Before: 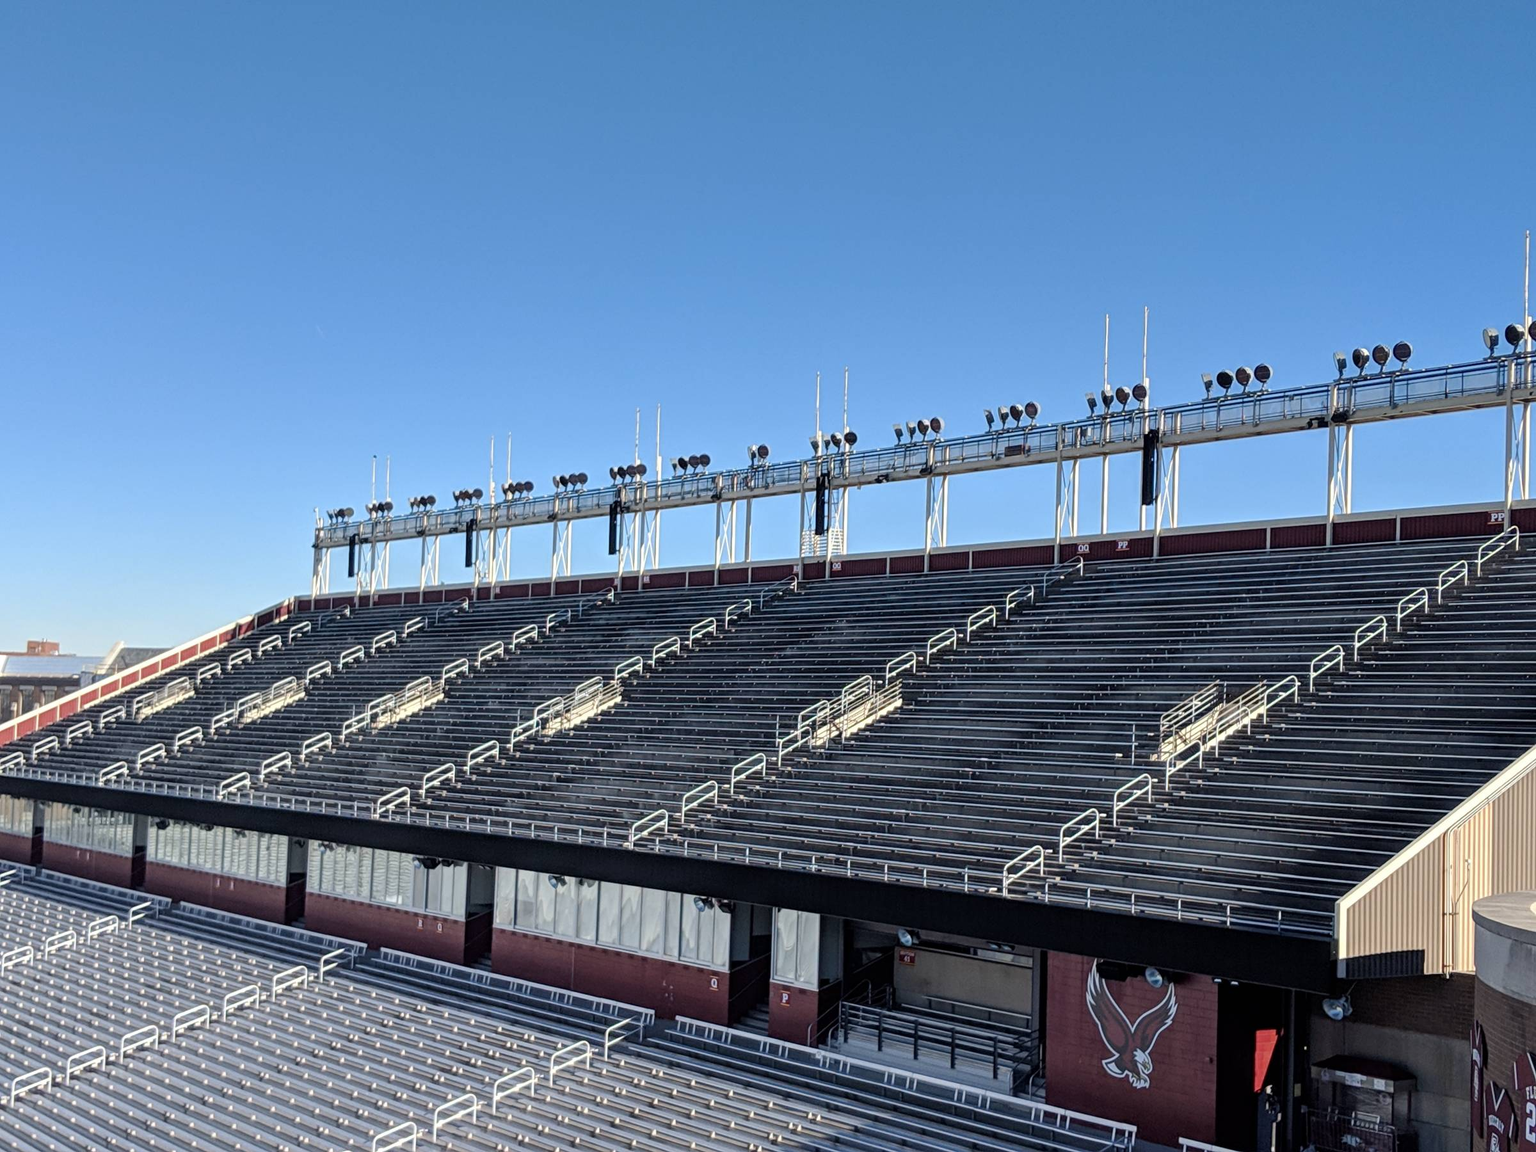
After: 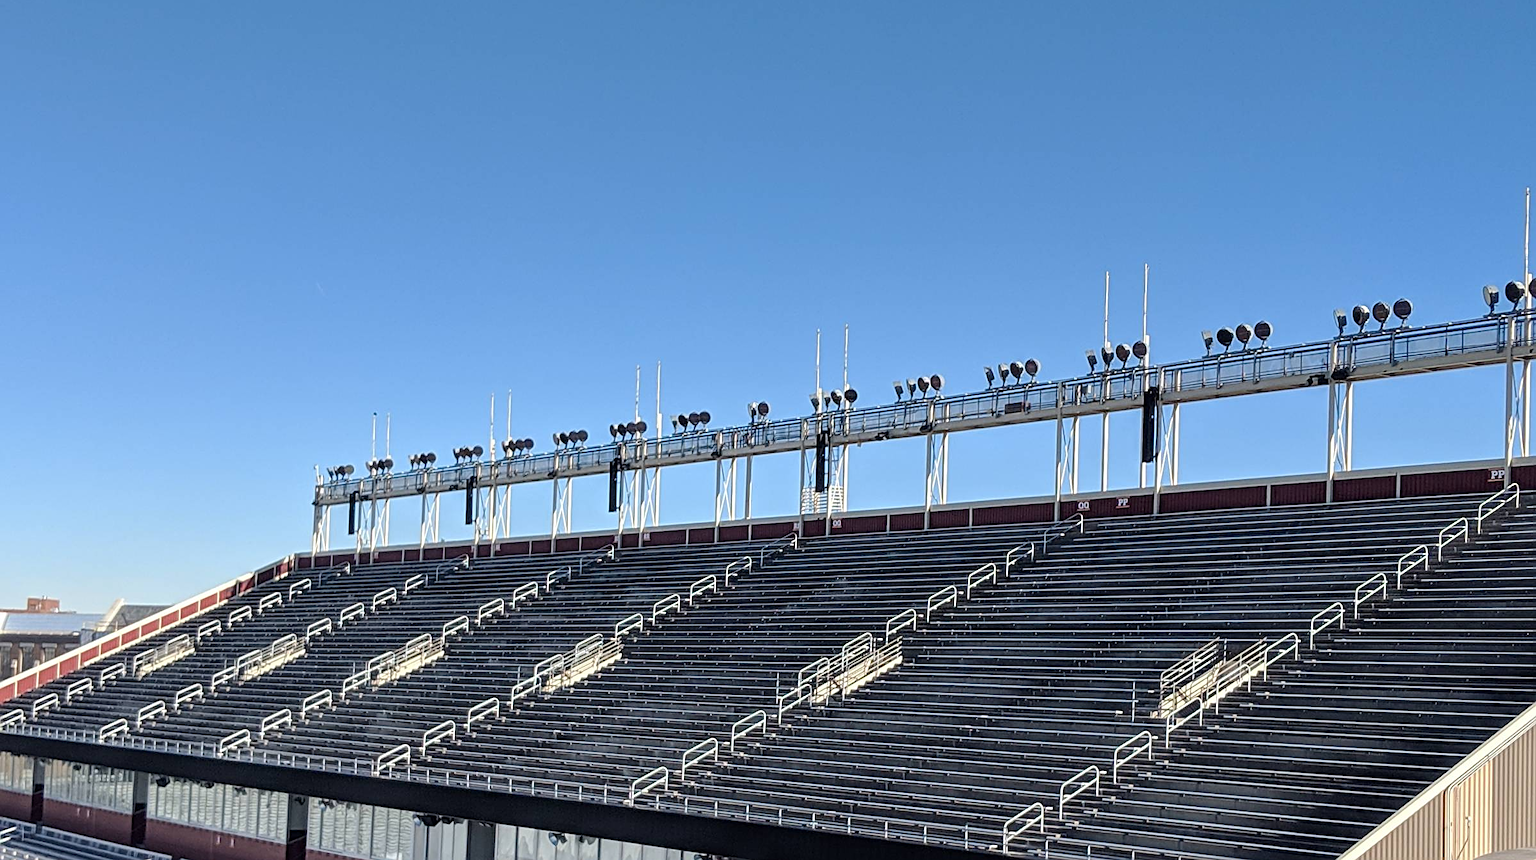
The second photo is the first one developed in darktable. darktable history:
sharpen: on, module defaults
crop: top 3.745%, bottom 21.526%
